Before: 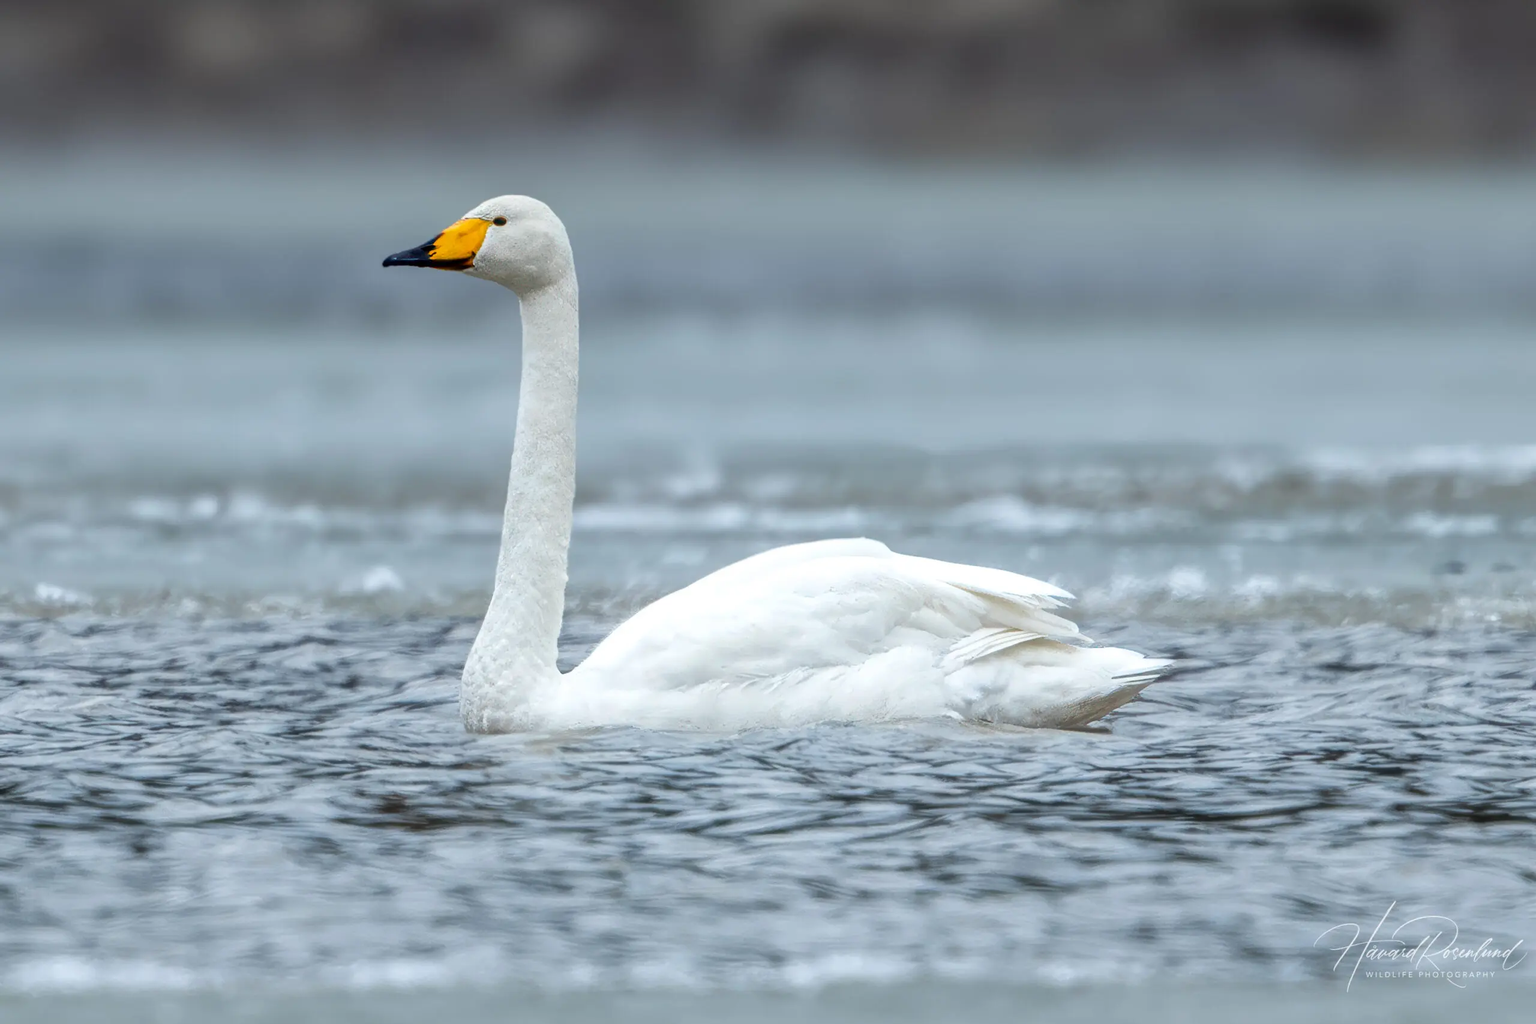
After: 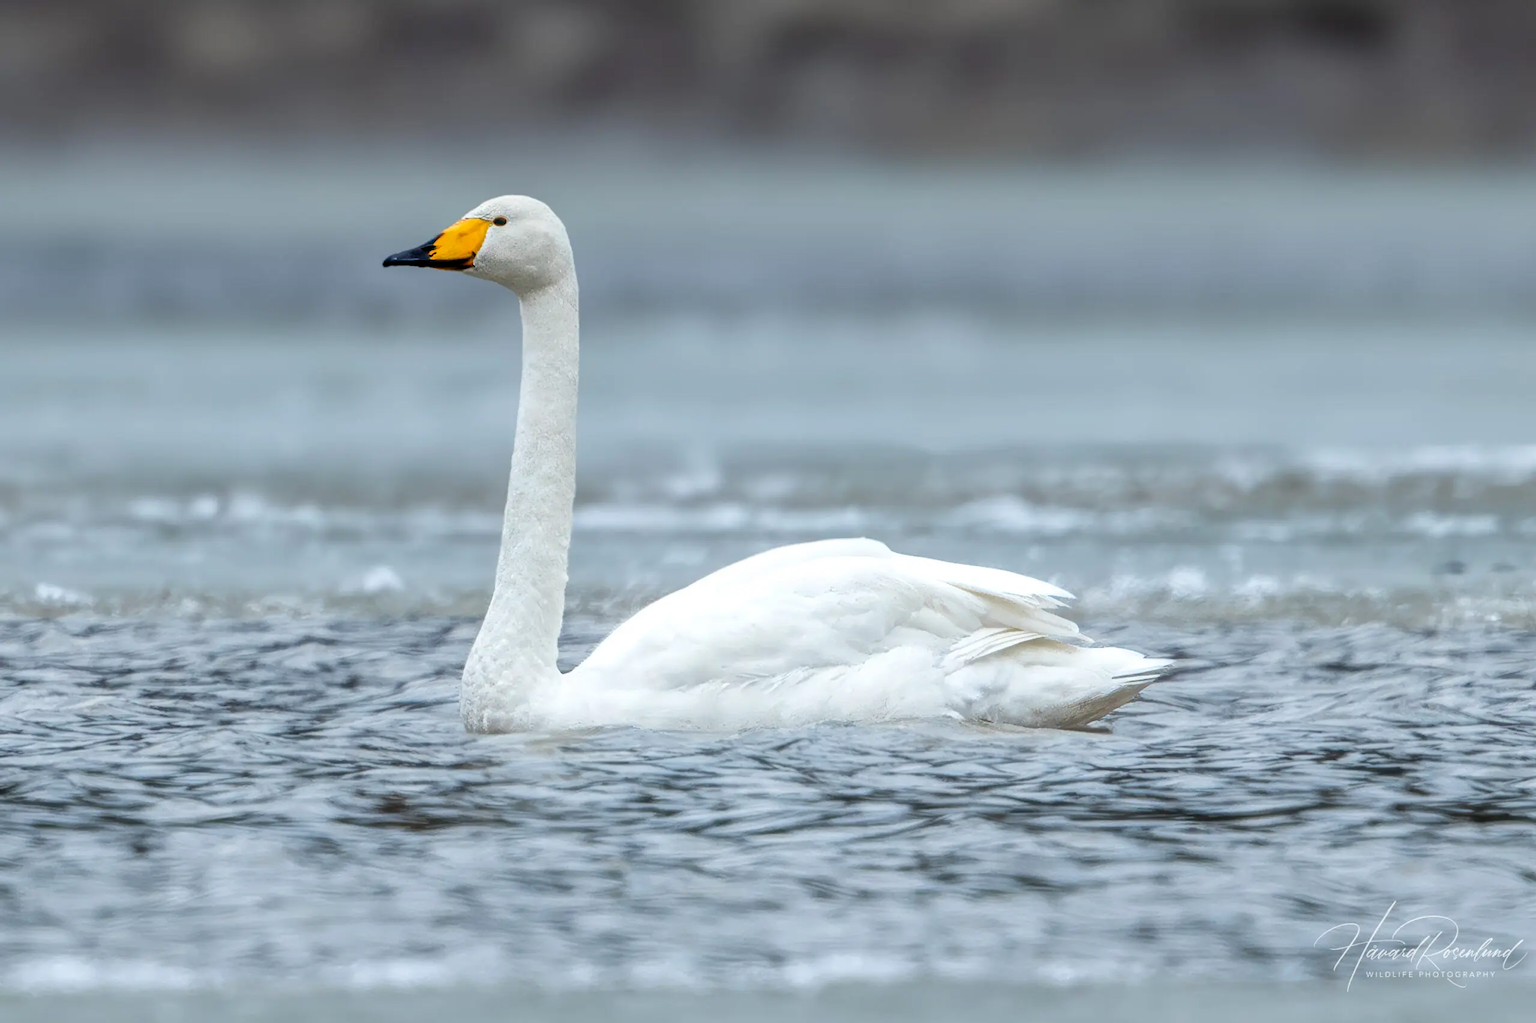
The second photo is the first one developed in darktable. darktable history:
levels: levels [0.018, 0.493, 1]
tone equalizer: on, module defaults
